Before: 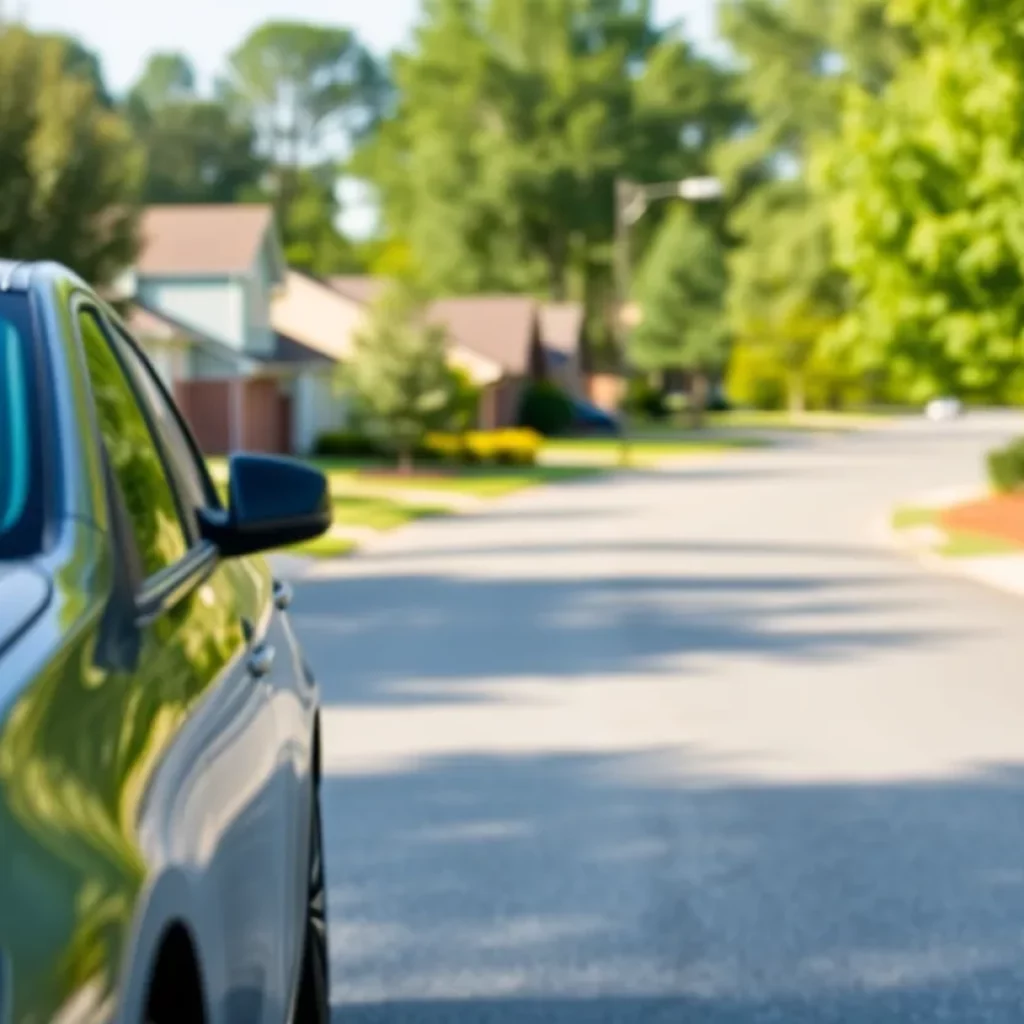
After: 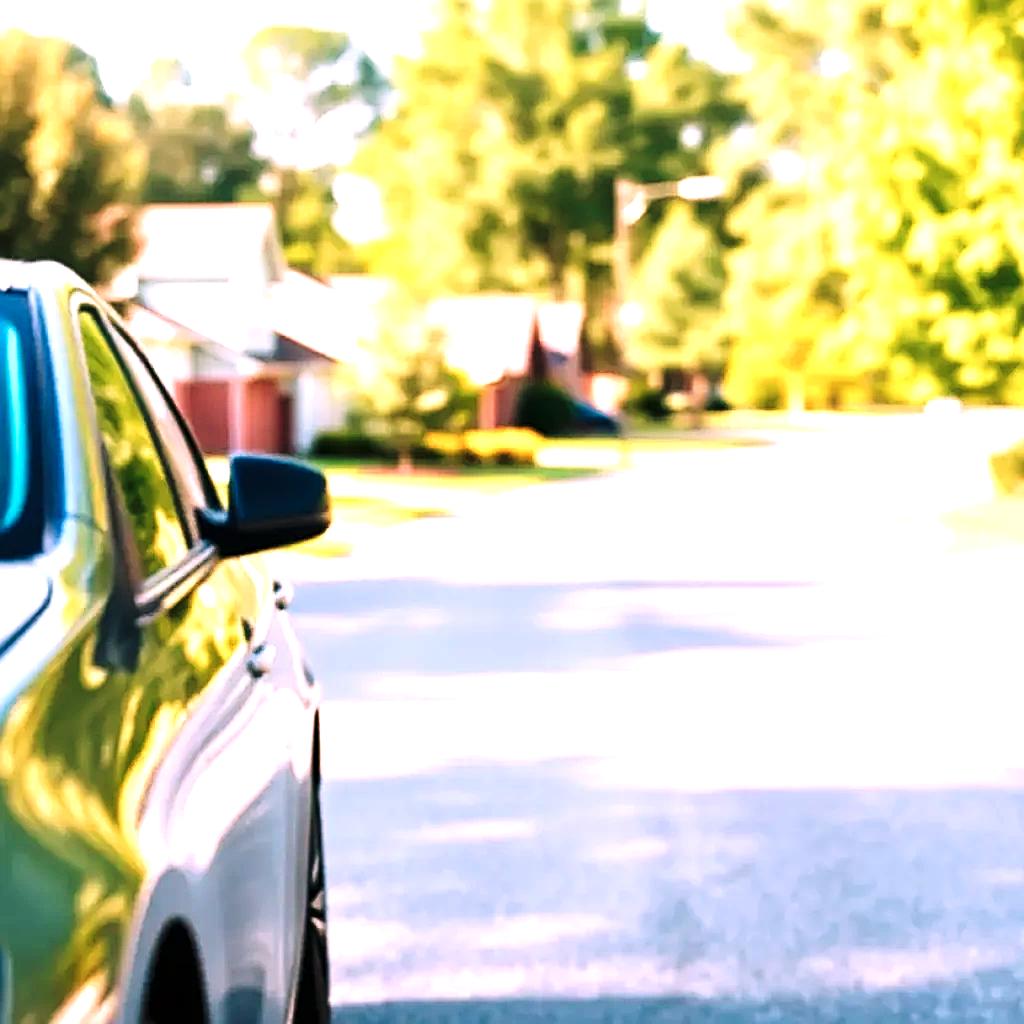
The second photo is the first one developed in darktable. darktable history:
sharpen: amount 1
levels: levels [0, 0.374, 0.749]
white balance: red 1.138, green 0.996, blue 0.812
color correction: highlights a* 15.03, highlights b* -25.07
contrast brightness saturation: saturation -0.05
base curve: curves: ch0 [(0, 0) (0.036, 0.025) (0.121, 0.166) (0.206, 0.329) (0.605, 0.79) (1, 1)], preserve colors none
exposure: exposure -0.072 EV, compensate highlight preservation false
